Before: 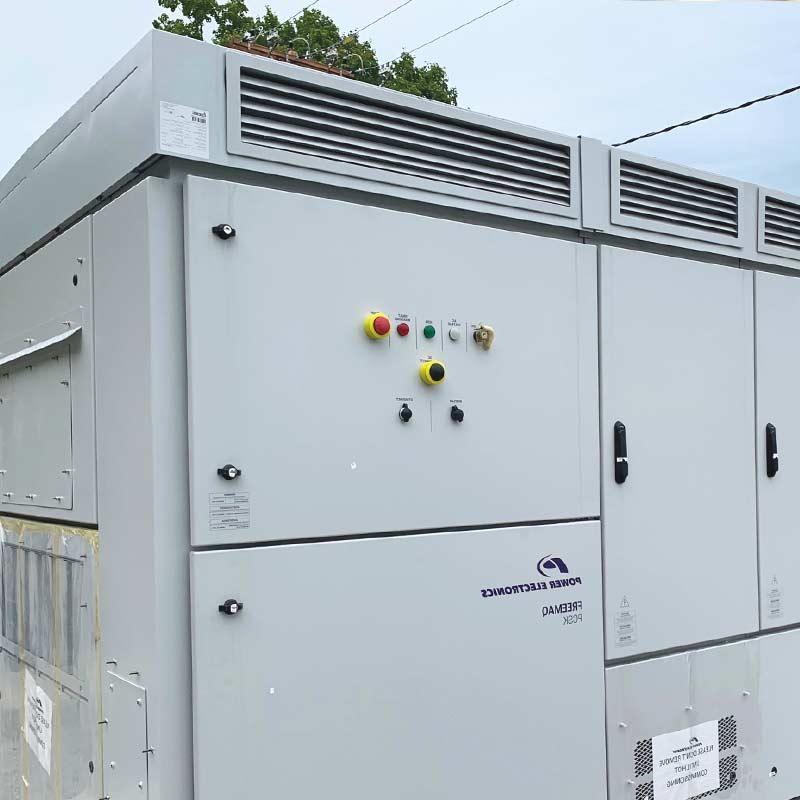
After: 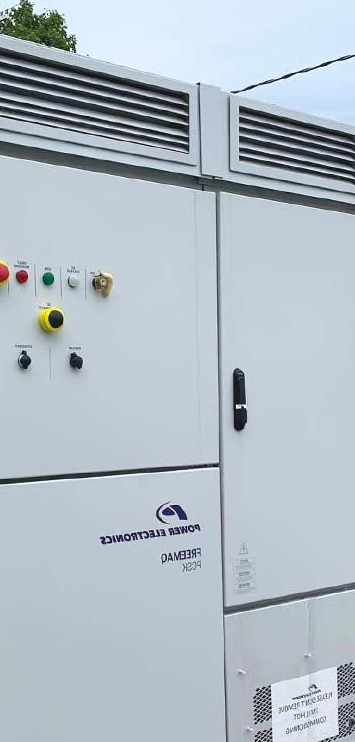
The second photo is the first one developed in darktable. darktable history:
contrast brightness saturation: saturation 0.1
crop: left 47.628%, top 6.643%, right 7.874%
